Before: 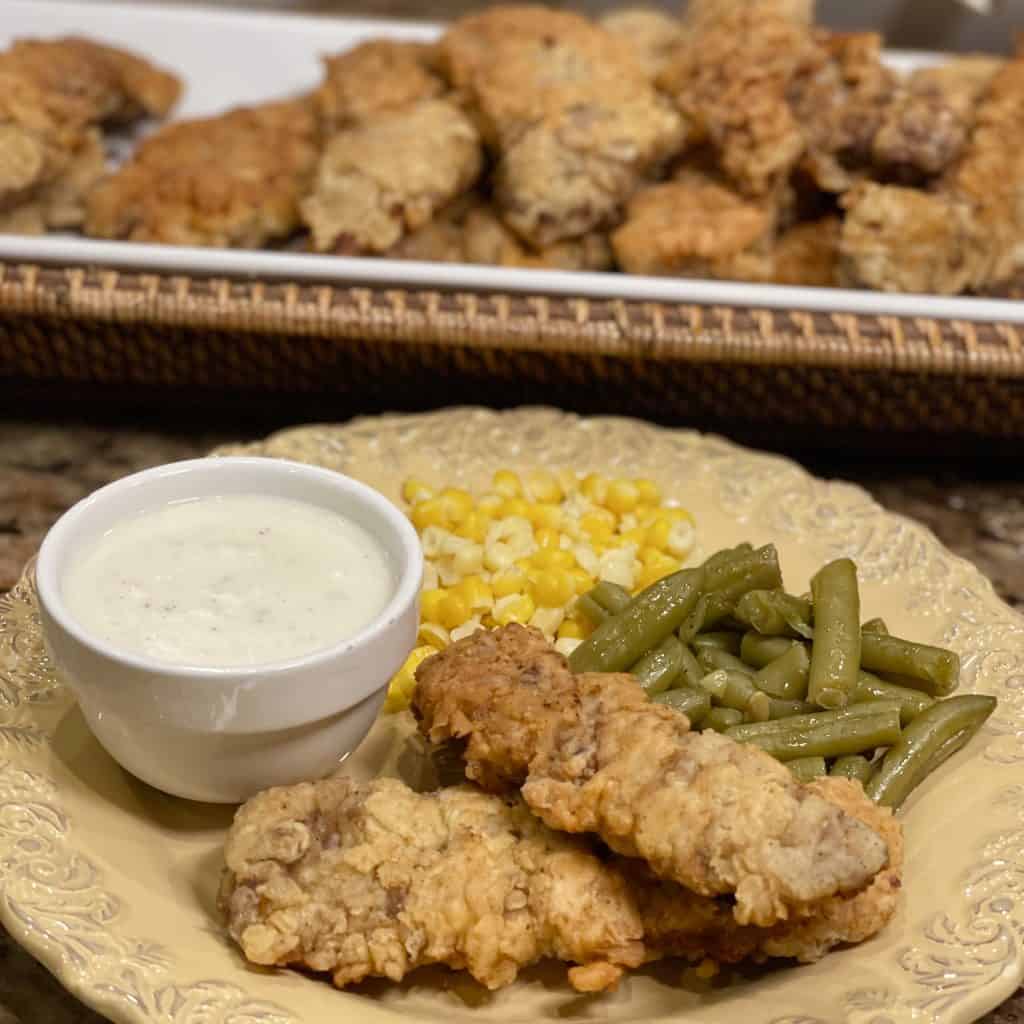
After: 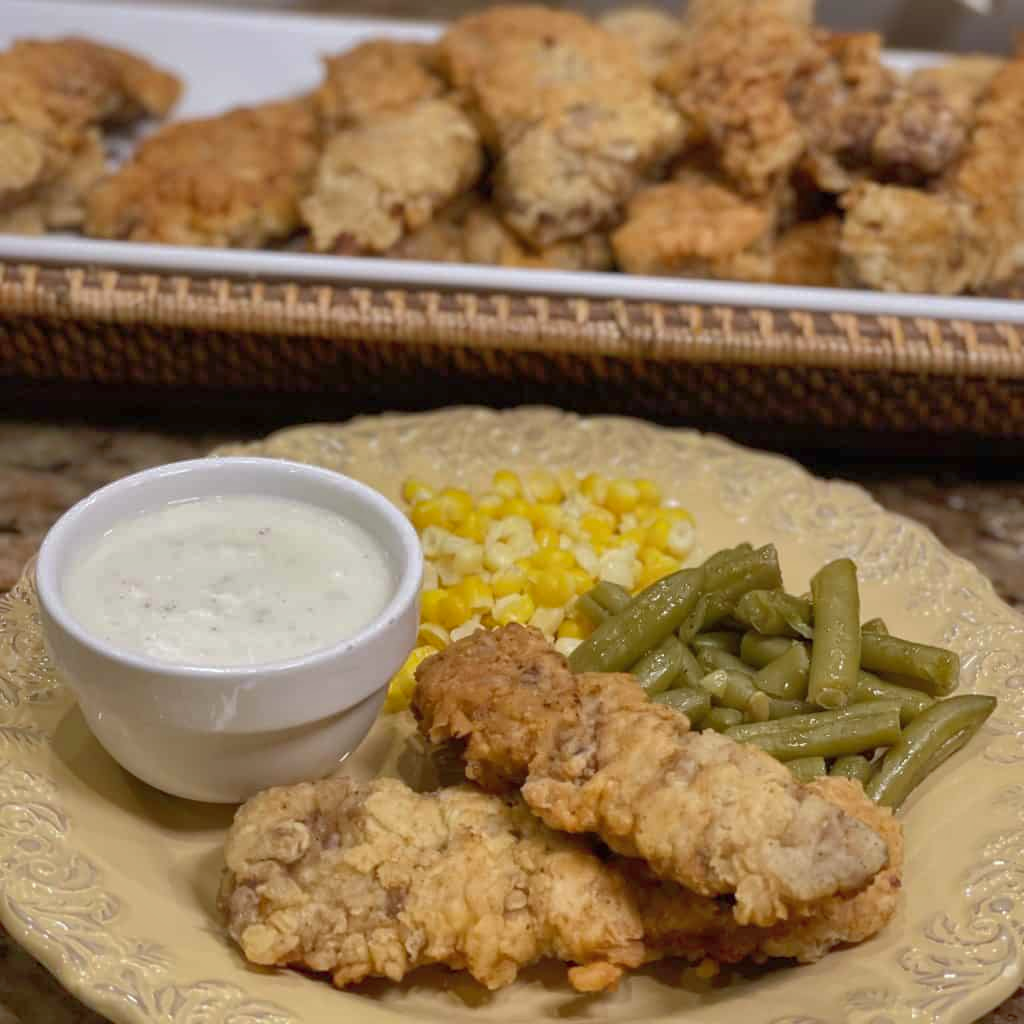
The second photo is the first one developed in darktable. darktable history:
shadows and highlights: highlights -60
white balance: red 0.984, blue 1.059
